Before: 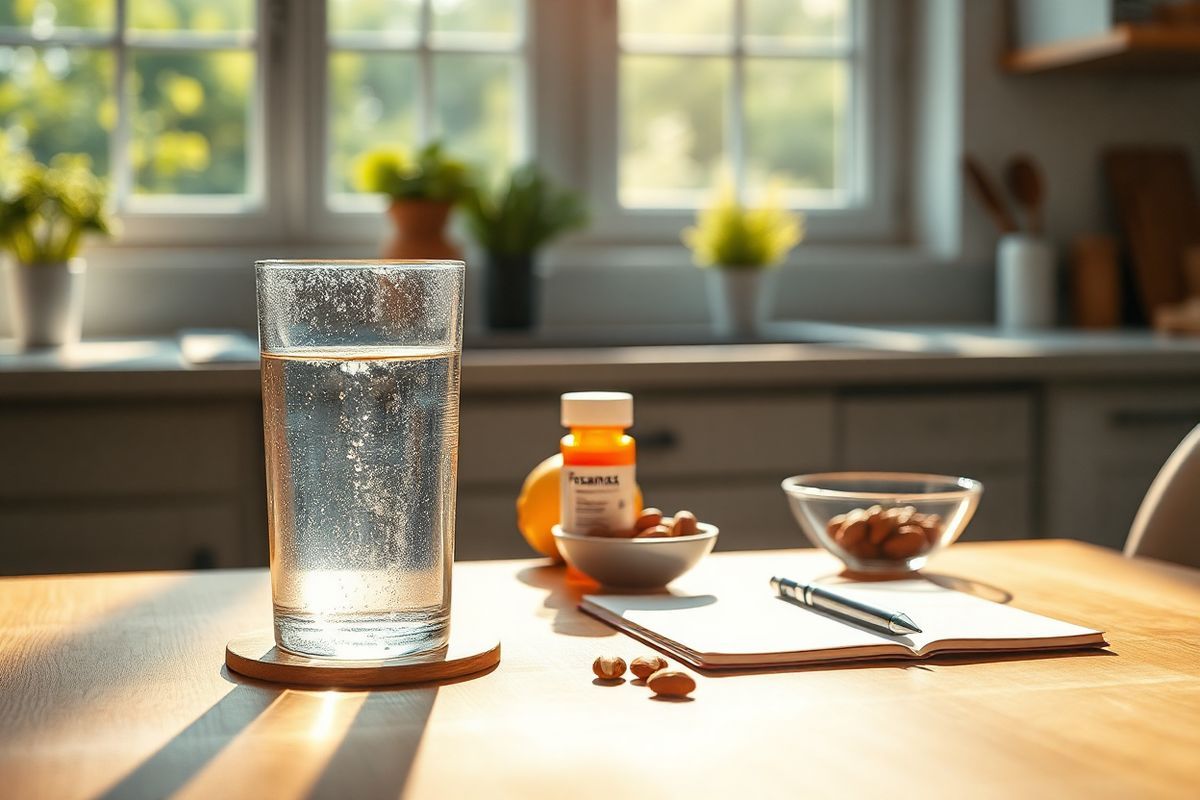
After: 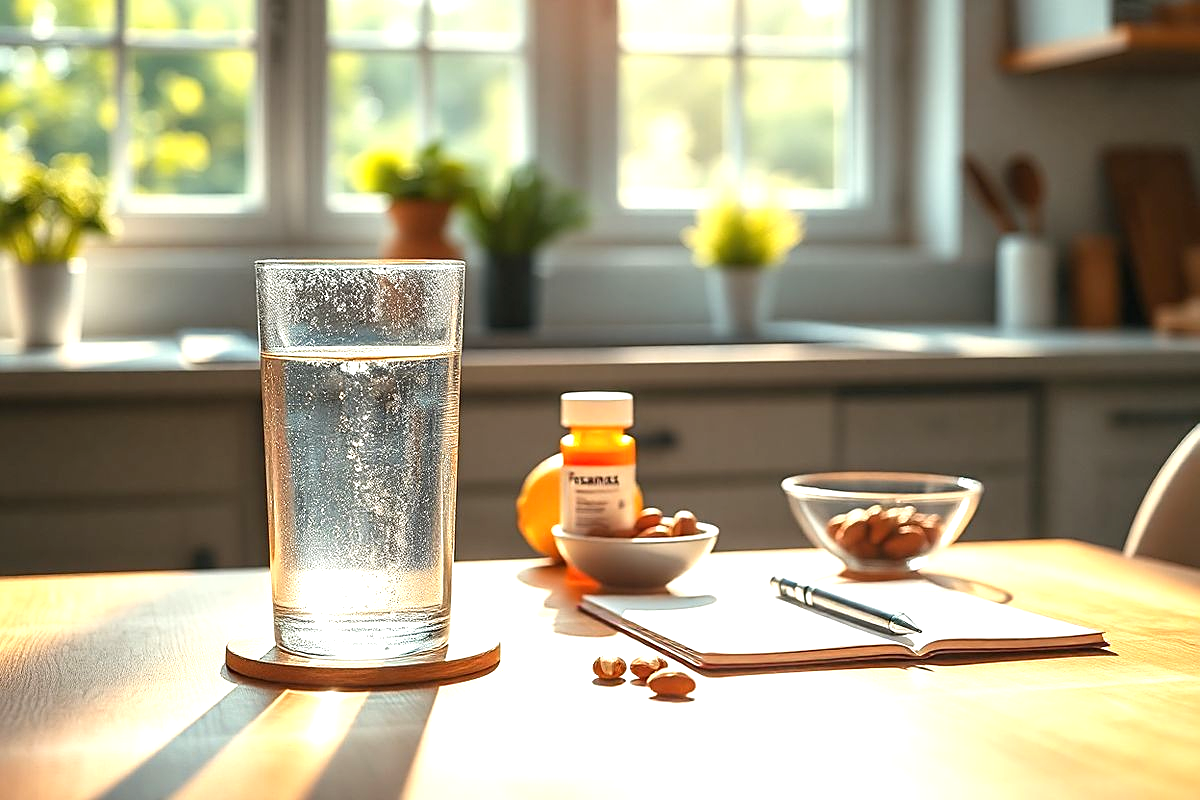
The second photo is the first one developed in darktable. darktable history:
sharpen: on, module defaults
exposure: black level correction 0, exposure 0.691 EV, compensate highlight preservation false
